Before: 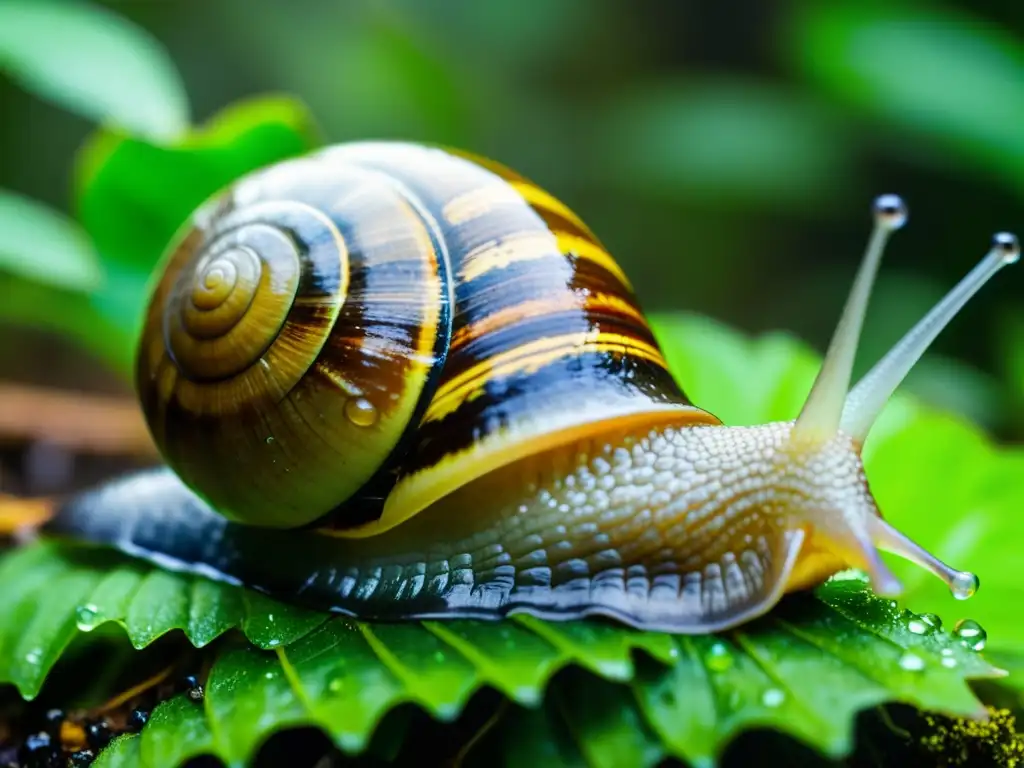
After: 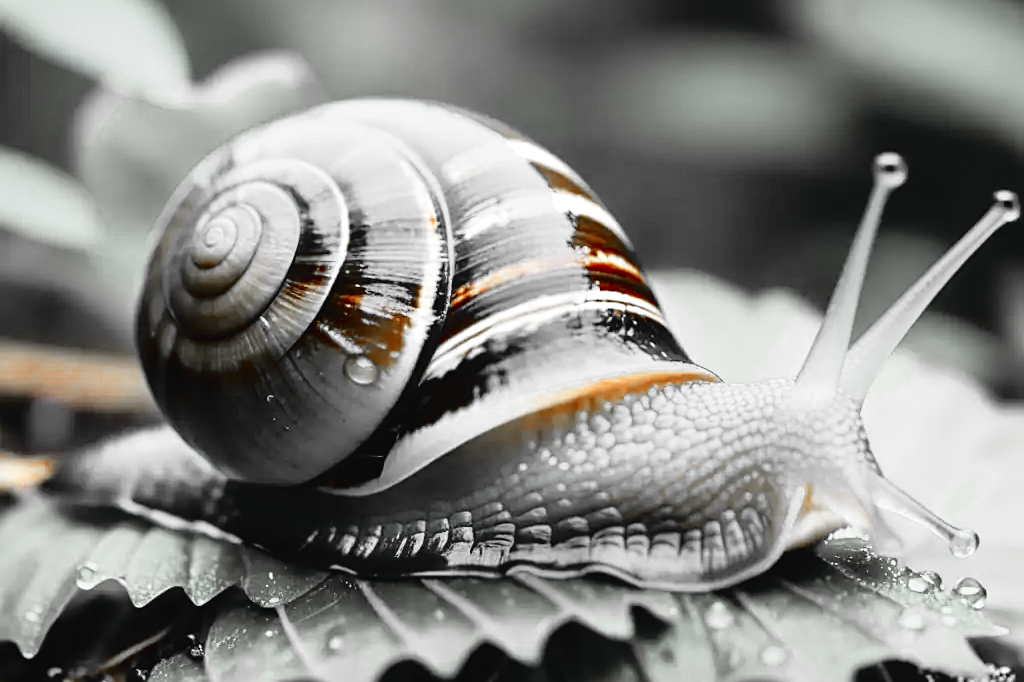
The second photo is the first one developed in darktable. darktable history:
tone curve: curves: ch0 [(0, 0.022) (0.114, 0.088) (0.282, 0.316) (0.446, 0.511) (0.613, 0.693) (0.786, 0.843) (0.999, 0.949)]; ch1 [(0, 0) (0.395, 0.343) (0.463, 0.427) (0.486, 0.474) (0.503, 0.5) (0.535, 0.522) (0.555, 0.546) (0.594, 0.614) (0.755, 0.793) (1, 1)]; ch2 [(0, 0) (0.369, 0.388) (0.449, 0.431) (0.501, 0.5) (0.528, 0.517) (0.561, 0.598) (0.697, 0.721) (1, 1)], color space Lab, independent channels, preserve colors none
crop and rotate: top 5.524%, bottom 5.651%
color zones: curves: ch0 [(0, 0.497) (0.096, 0.361) (0.221, 0.538) (0.429, 0.5) (0.571, 0.5) (0.714, 0.5) (0.857, 0.5) (1, 0.497)]; ch1 [(0, 0.5) (0.143, 0.5) (0.257, -0.002) (0.429, 0.04) (0.571, -0.001) (0.714, -0.015) (0.857, 0.024) (1, 0.5)]
exposure: exposure 0.177 EV, compensate highlight preservation false
sharpen: on, module defaults
